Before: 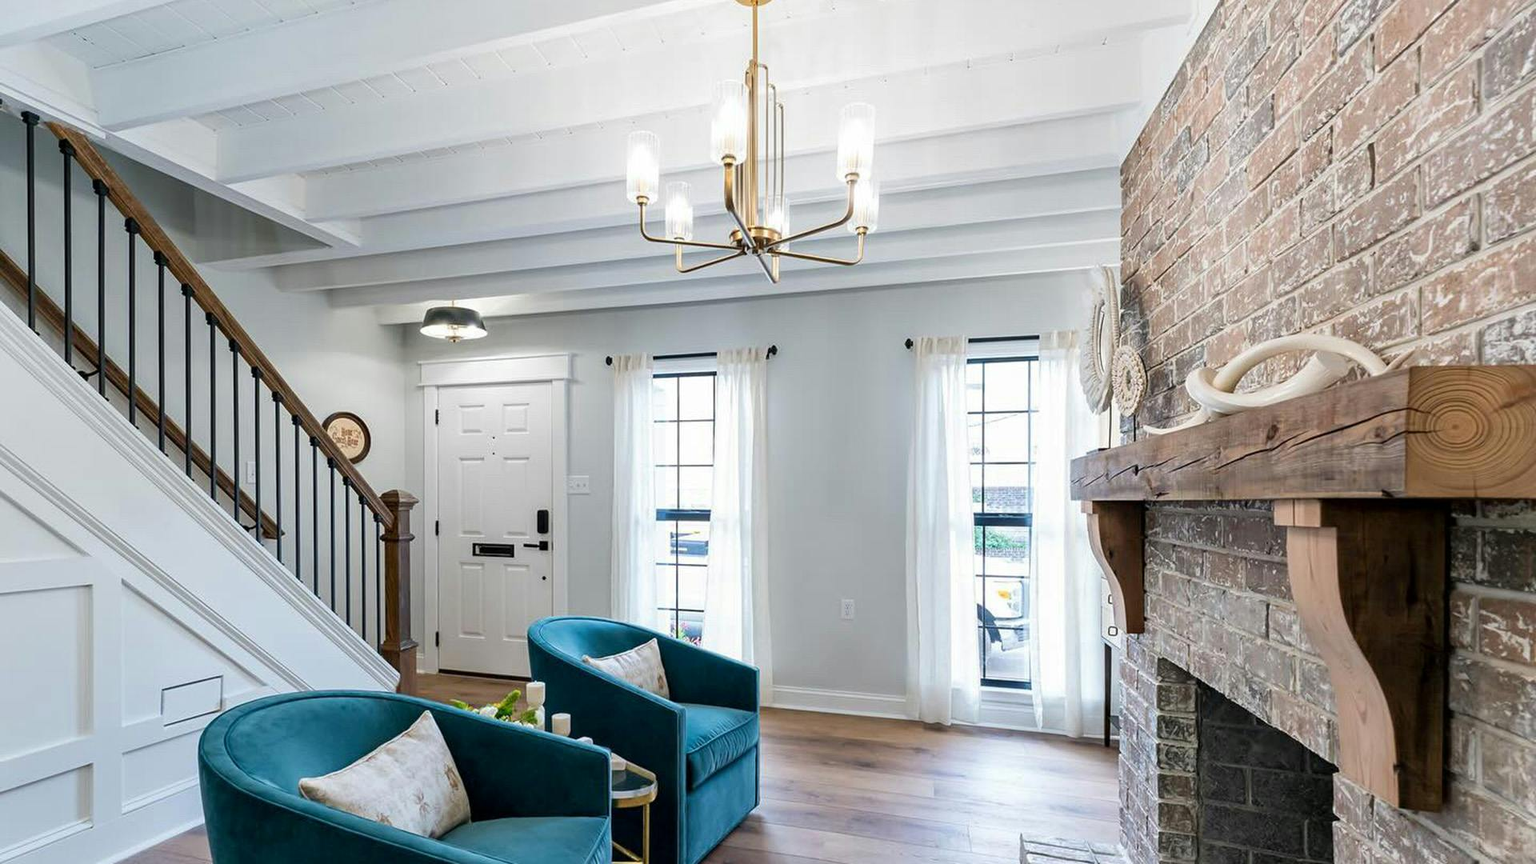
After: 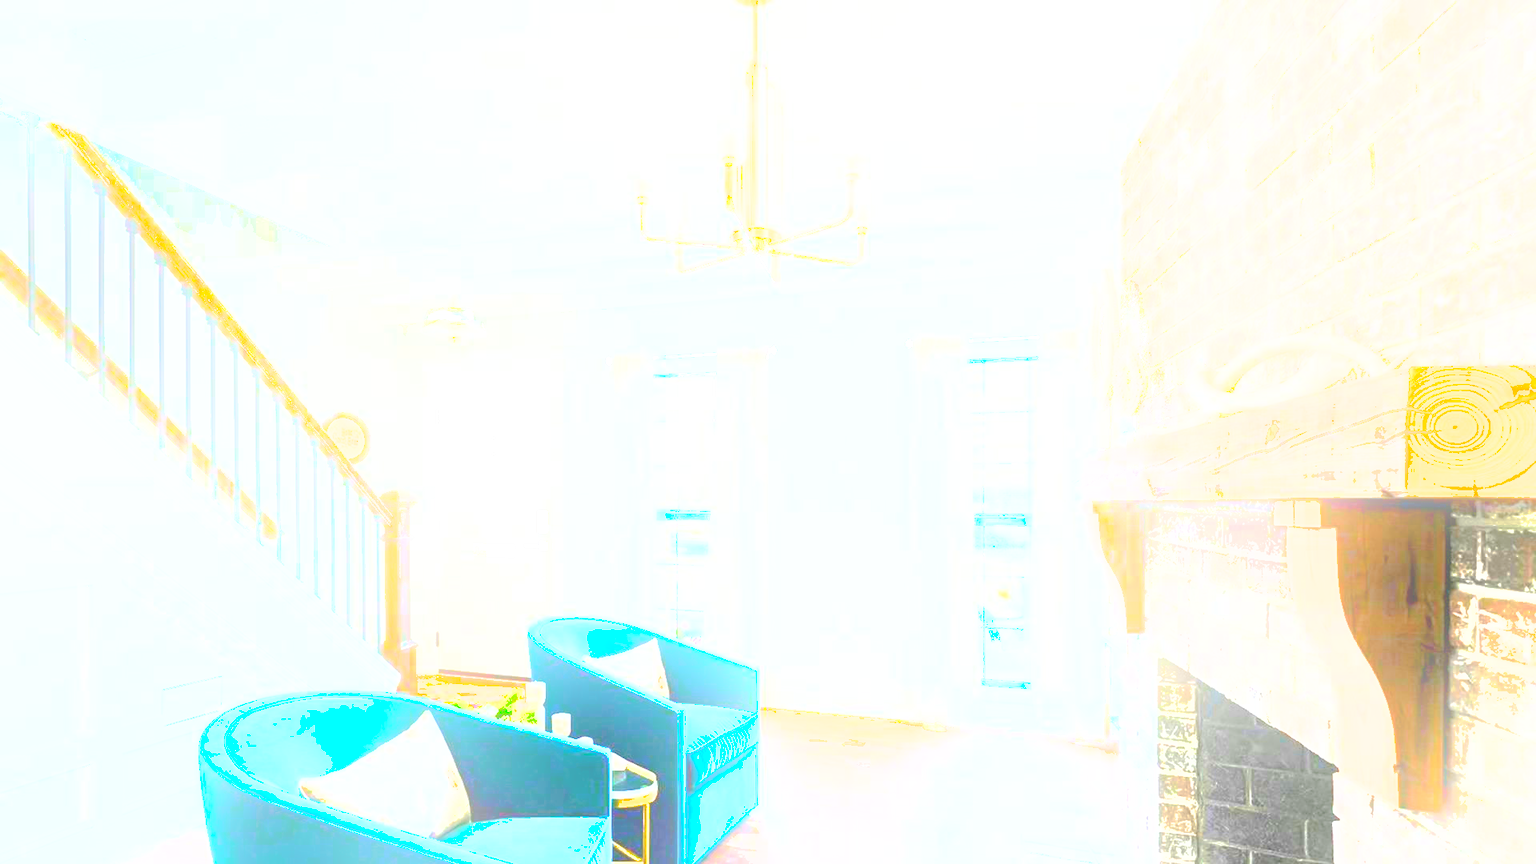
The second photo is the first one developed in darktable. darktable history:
color balance rgb: perceptual saturation grading › global saturation 25%, perceptual brilliance grading › global brilliance 35%, perceptual brilliance grading › highlights 50%, perceptual brilliance grading › mid-tones 60%, perceptual brilliance grading › shadows 35%, global vibrance 20%
exposure: black level correction 0, exposure 0.7 EV, compensate exposure bias true, compensate highlight preservation false
bloom: on, module defaults
shadows and highlights: on, module defaults
